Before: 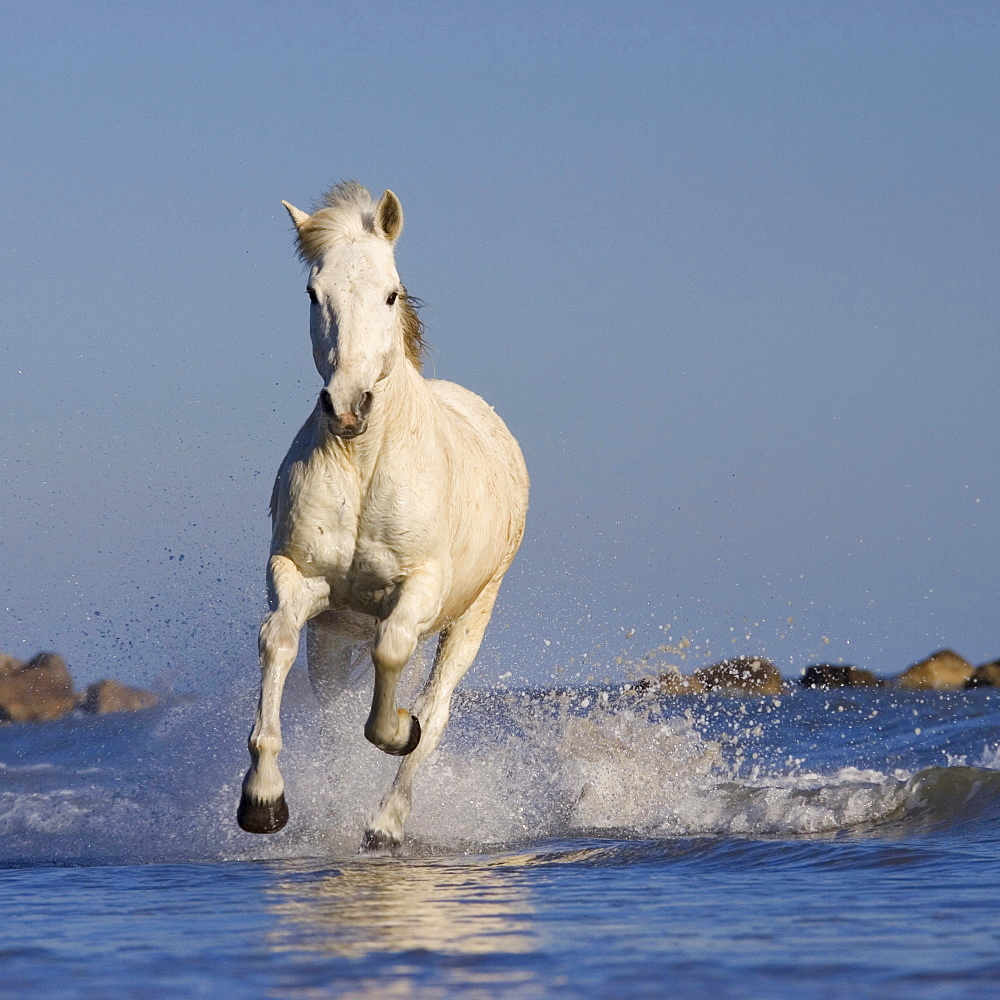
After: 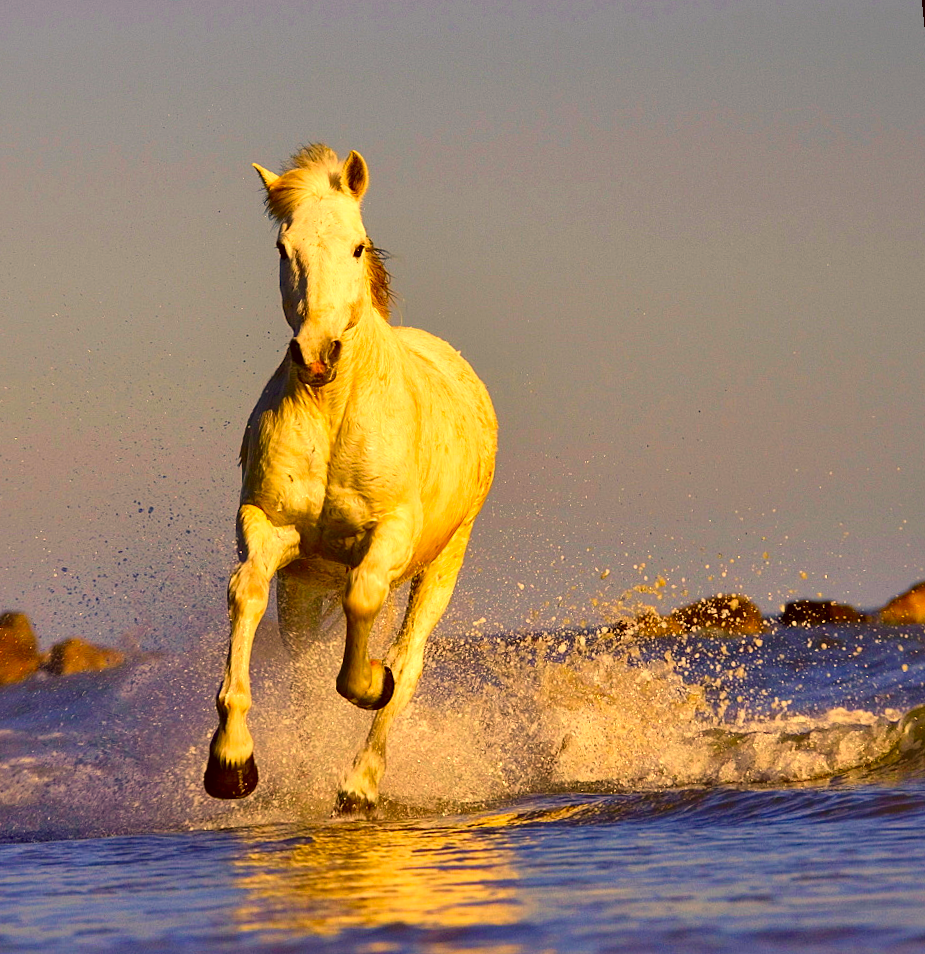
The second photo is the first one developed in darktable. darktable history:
local contrast: mode bilateral grid, contrast 25, coarseness 60, detail 151%, midtone range 0.2
color correction: highlights a* 10.44, highlights b* 30.04, shadows a* 2.73, shadows b* 17.51, saturation 1.72
rotate and perspective: rotation -1.68°, lens shift (vertical) -0.146, crop left 0.049, crop right 0.912, crop top 0.032, crop bottom 0.96
